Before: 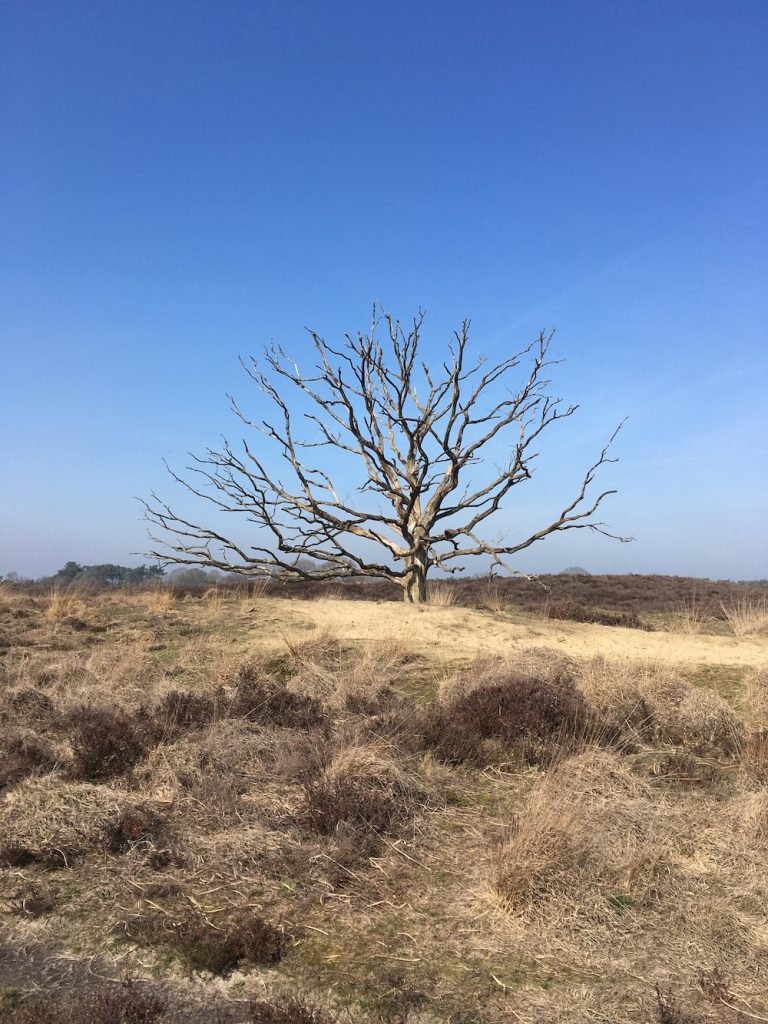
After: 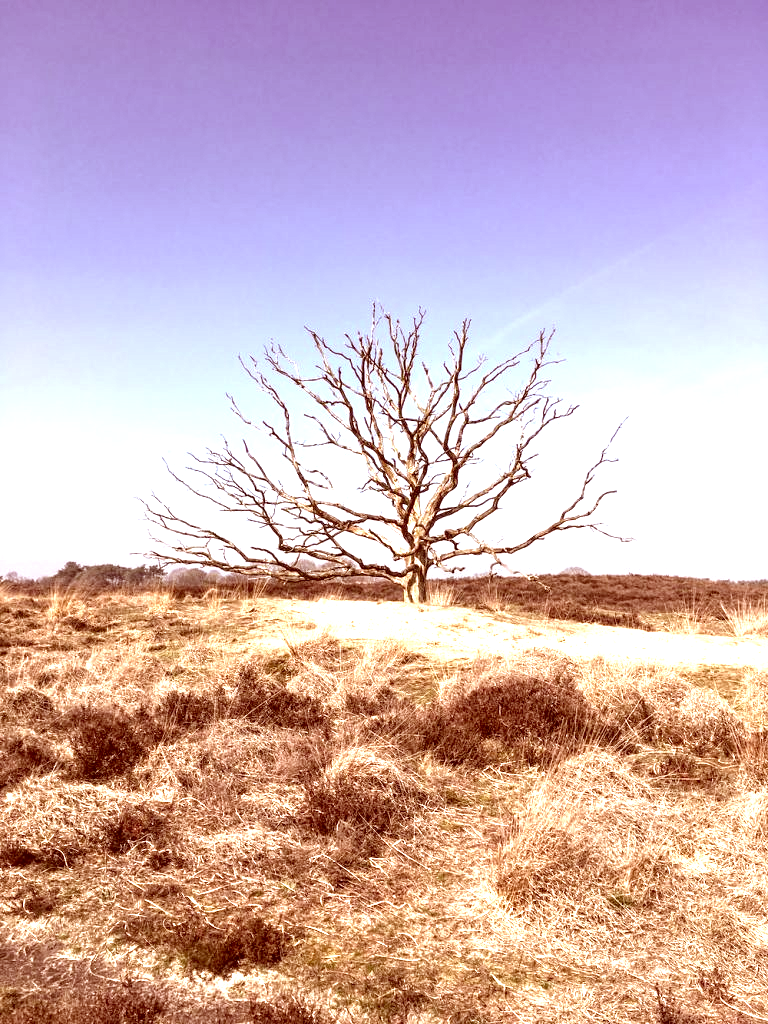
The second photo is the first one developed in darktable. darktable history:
contrast equalizer: octaves 7, y [[0.6 ×6], [0.55 ×6], [0 ×6], [0 ×6], [0 ×6]], mix 0.537
local contrast: detail 130%
color correction: highlights a* 9.39, highlights b* 8.91, shadows a* 39.94, shadows b* 39.73, saturation 0.788
exposure: exposure 1.152 EV, compensate highlight preservation false
